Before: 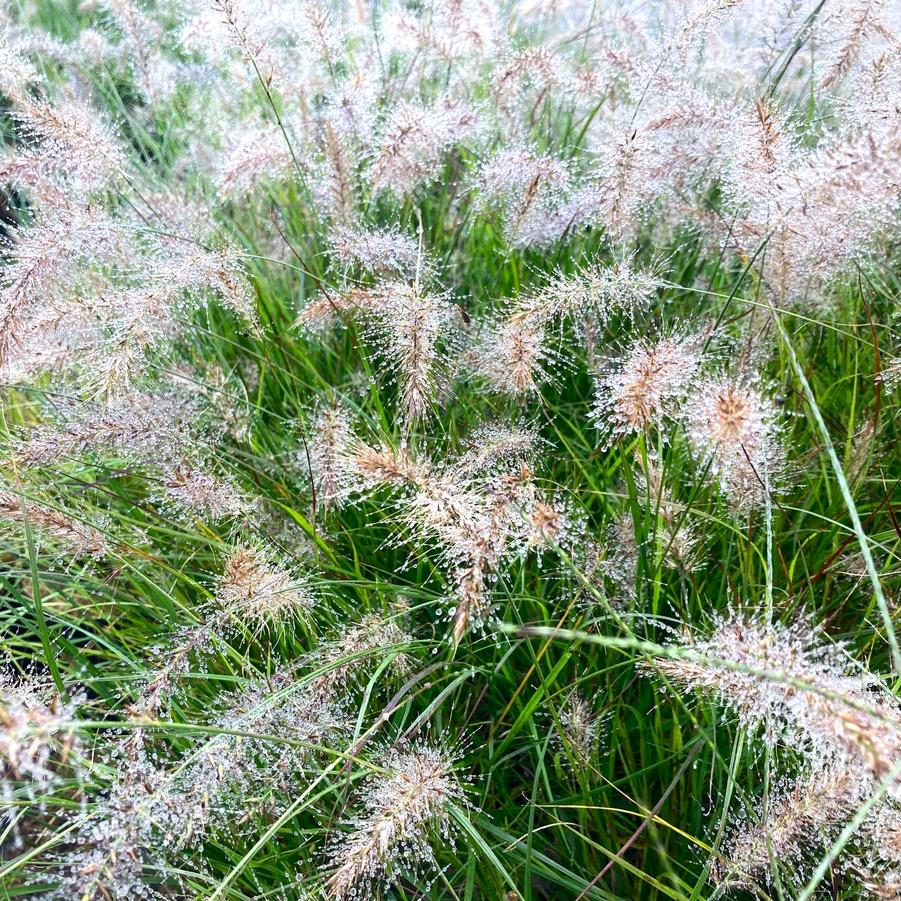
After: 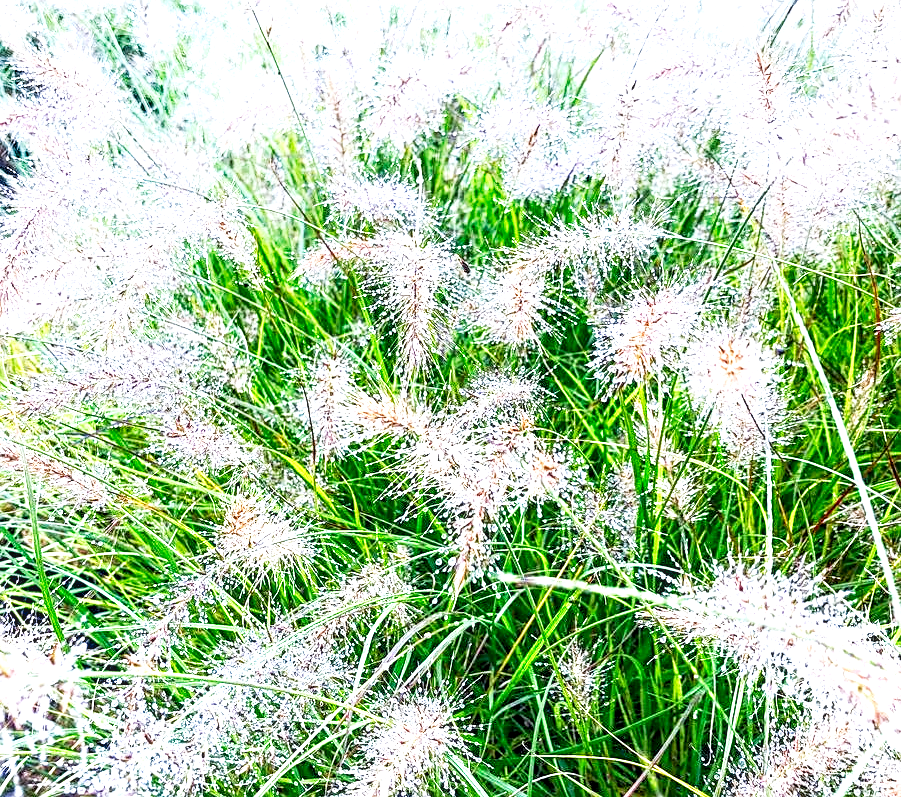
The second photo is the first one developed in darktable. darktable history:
exposure: black level correction 0, exposure 1.1 EV, compensate exposure bias true, compensate highlight preservation false
base curve: curves: ch0 [(0, 0) (0.303, 0.277) (1, 1)], preserve colors none
contrast brightness saturation: contrast 0.072, brightness 0.074, saturation 0.179
tone curve: curves: ch0 [(0, 0.013) (0.054, 0.018) (0.205, 0.191) (0.289, 0.292) (0.39, 0.424) (0.493, 0.551) (0.647, 0.752) (0.796, 0.887) (1, 0.998)]; ch1 [(0, 0) (0.371, 0.339) (0.477, 0.452) (0.494, 0.495) (0.501, 0.501) (0.51, 0.516) (0.54, 0.557) (0.572, 0.605) (0.66, 0.701) (0.783, 0.804) (1, 1)]; ch2 [(0, 0) (0.32, 0.281) (0.403, 0.399) (0.441, 0.428) (0.47, 0.469) (0.498, 0.496) (0.524, 0.543) (0.551, 0.579) (0.633, 0.665) (0.7, 0.711) (1, 1)], preserve colors none
local contrast: detail 150%
crop and rotate: top 5.591%, bottom 5.944%
sharpen: on, module defaults
color calibration: gray › normalize channels true, illuminant as shot in camera, x 0.358, y 0.373, temperature 4628.91 K, gamut compression 0.025
